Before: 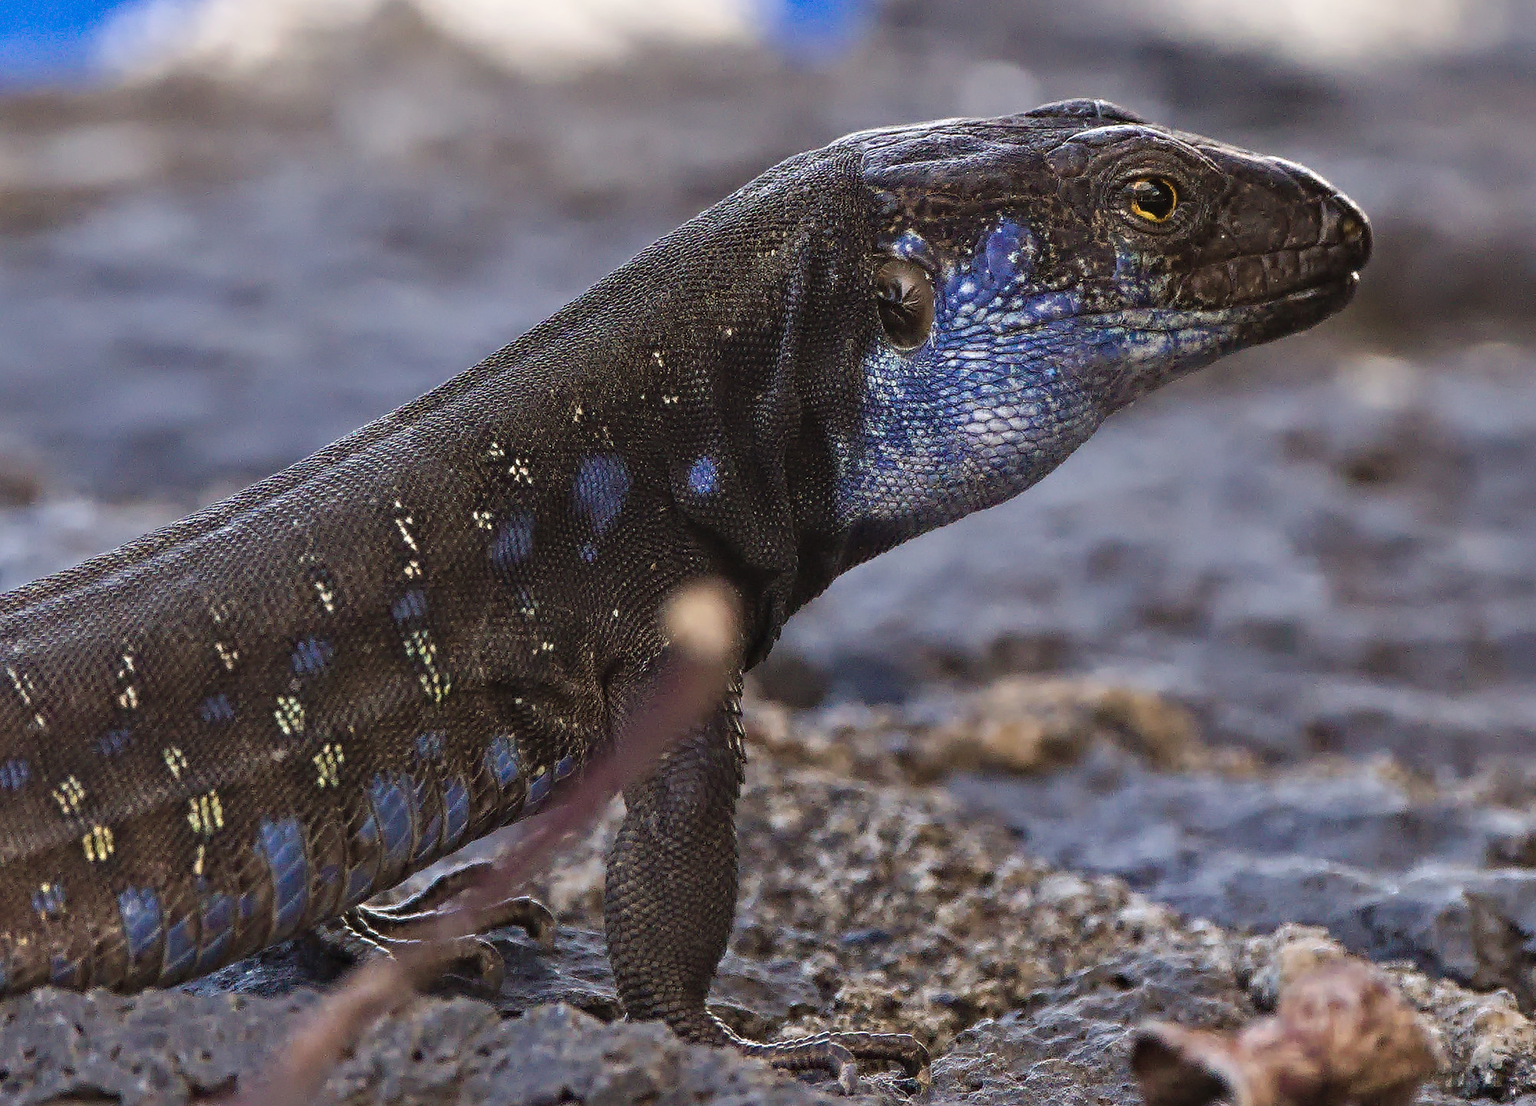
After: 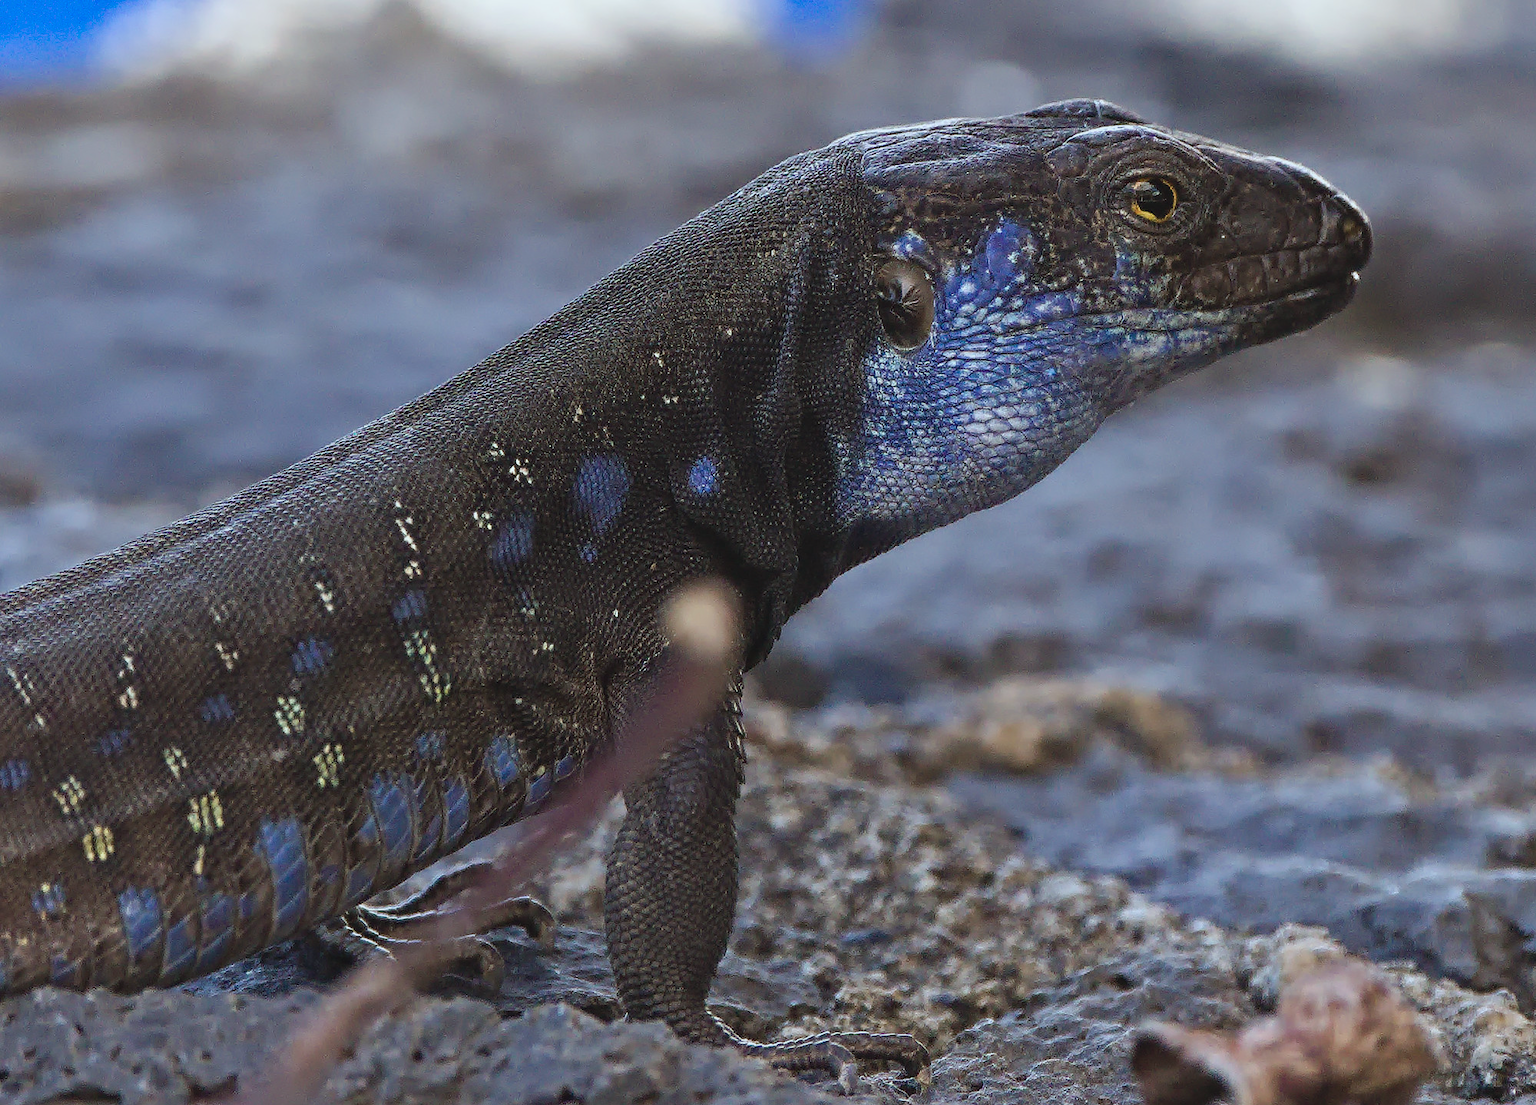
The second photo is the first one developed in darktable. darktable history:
color calibration: illuminant Planckian (black body), adaptation linear Bradford (ICC v4), x 0.364, y 0.367, temperature 4417.56 K, saturation algorithm version 1 (2020)
contrast equalizer: octaves 7, y [[0.6 ×6], [0.55 ×6], [0 ×6], [0 ×6], [0 ×6]], mix -0.3
